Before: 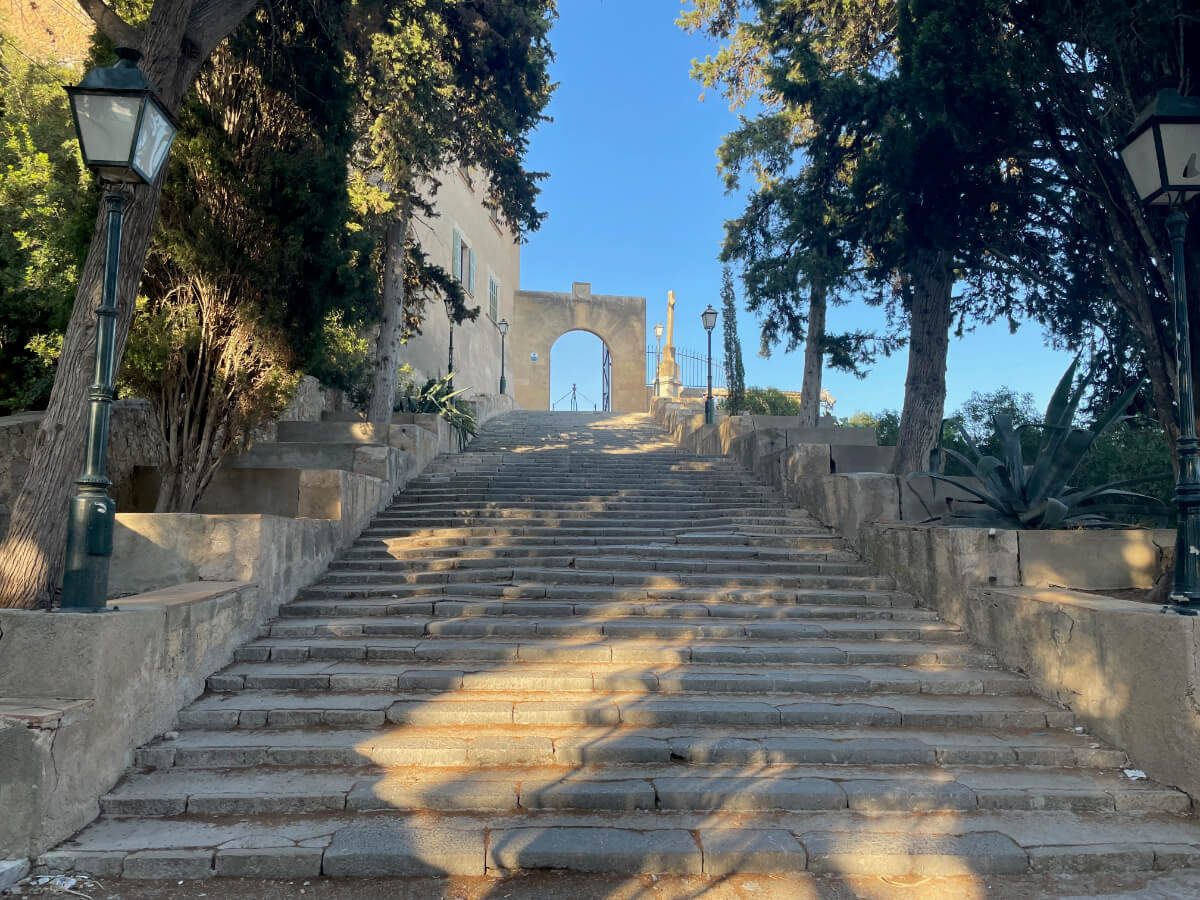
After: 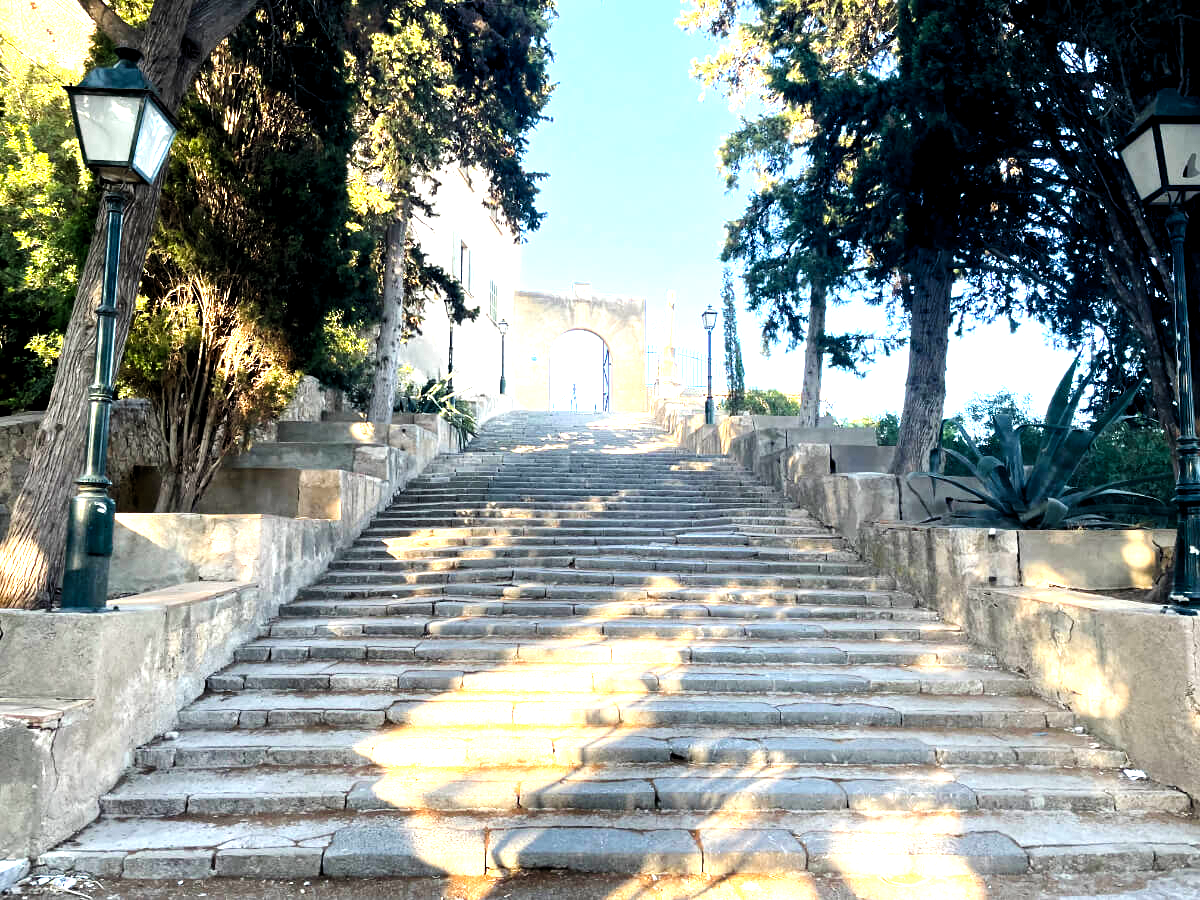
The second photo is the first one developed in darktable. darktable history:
tone curve: curves: ch0 [(0, 0) (0.004, 0.001) (0.133, 0.112) (0.325, 0.362) (0.832, 0.893) (1, 1)], preserve colors none
levels: levels [0.012, 0.367, 0.697]
